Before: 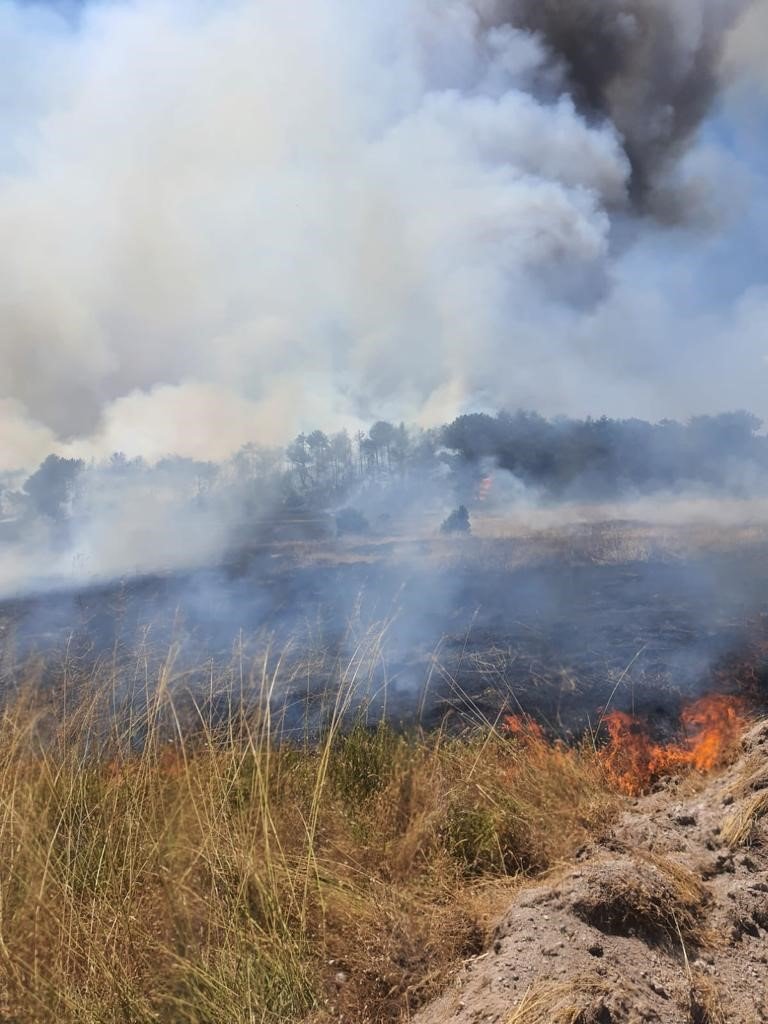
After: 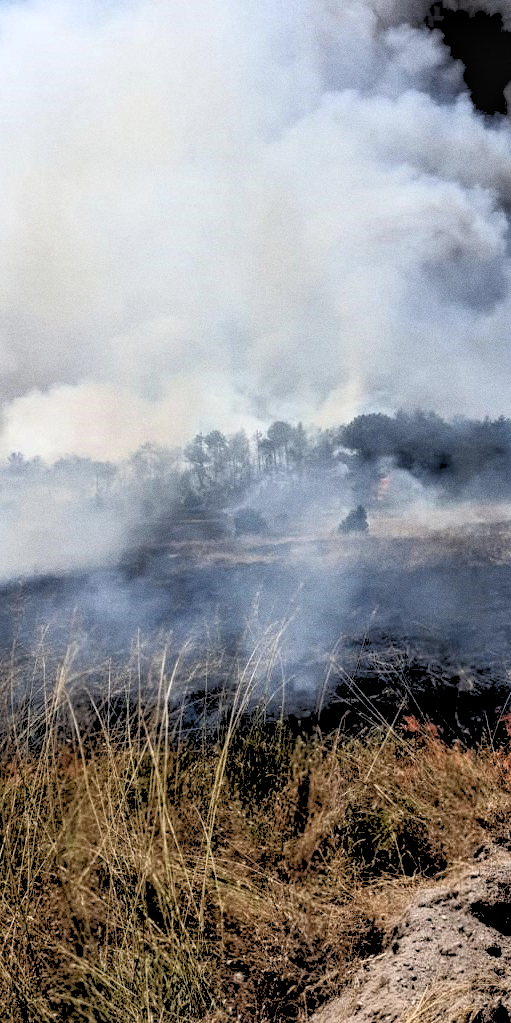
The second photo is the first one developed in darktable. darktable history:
grain: coarseness 0.09 ISO
local contrast: on, module defaults
color balance rgb: perceptual saturation grading › highlights -31.88%, perceptual saturation grading › mid-tones 5.8%, perceptual saturation grading › shadows 18.12%, perceptual brilliance grading › highlights 3.62%, perceptual brilliance grading › mid-tones -18.12%, perceptual brilliance grading › shadows -41.3%
crop and rotate: left 13.342%, right 19.991%
exposure: black level correction 0.016, exposure -0.009 EV, compensate highlight preservation false
rgb levels: levels [[0.027, 0.429, 0.996], [0, 0.5, 1], [0, 0.5, 1]]
